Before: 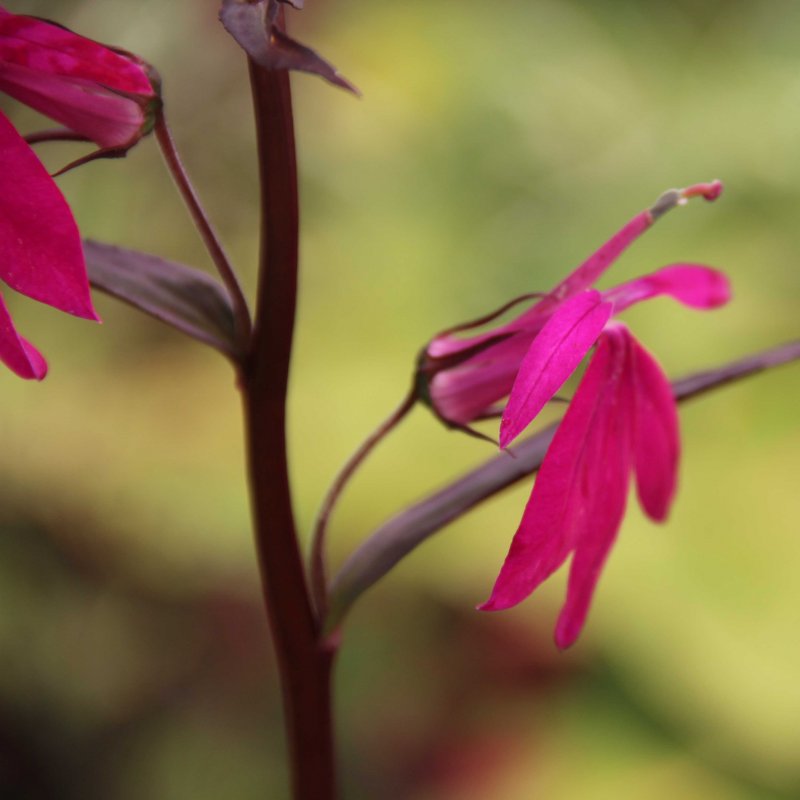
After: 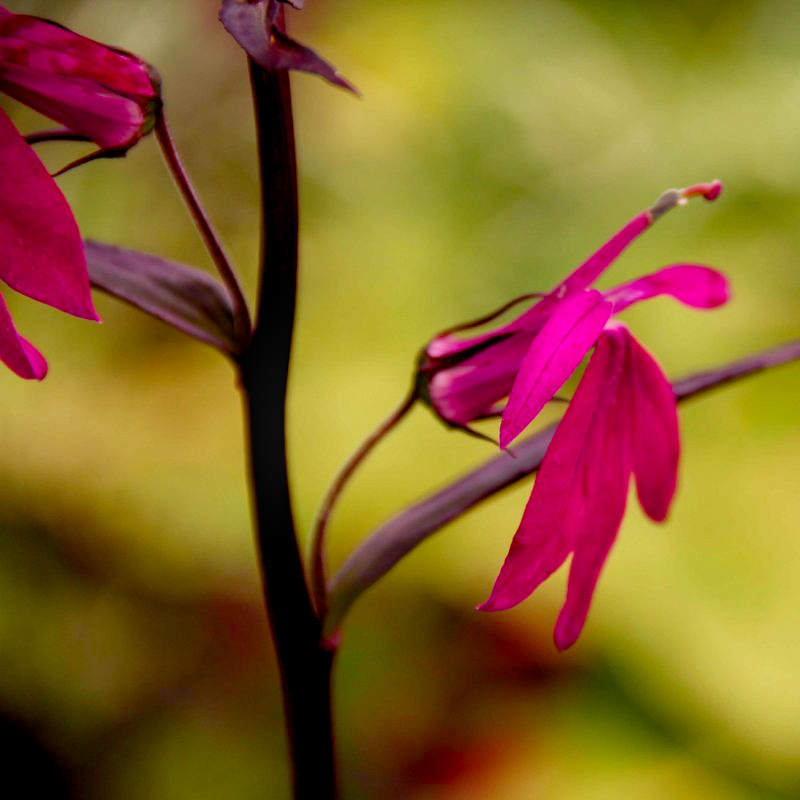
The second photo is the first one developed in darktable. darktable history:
color balance rgb: shadows lift › chroma 3%, shadows lift › hue 280.8°, power › hue 330°, highlights gain › chroma 3%, highlights gain › hue 75.6°, global offset › luminance -1%, perceptual saturation grading › global saturation 20%, perceptual saturation grading › highlights -25%, perceptual saturation grading › shadows 50%, global vibrance 20%
local contrast: on, module defaults
